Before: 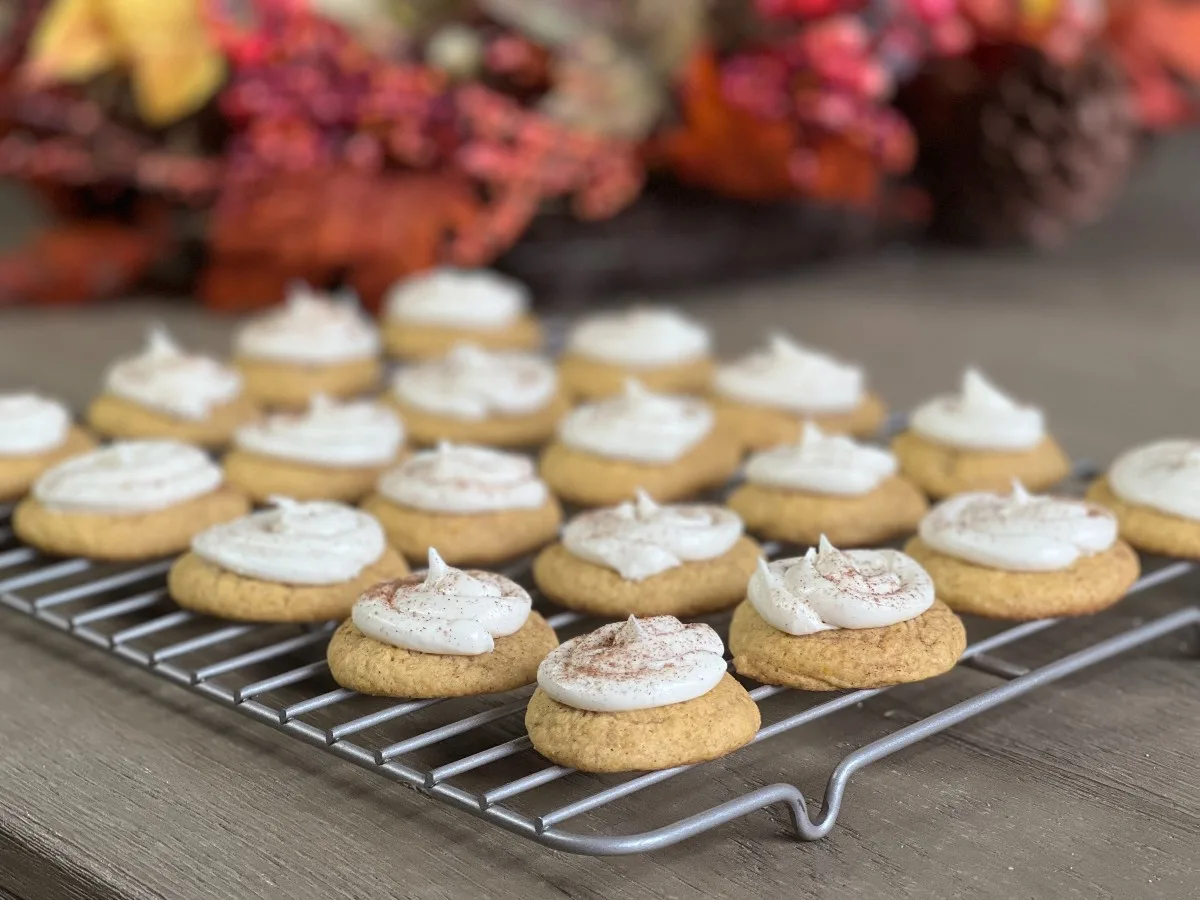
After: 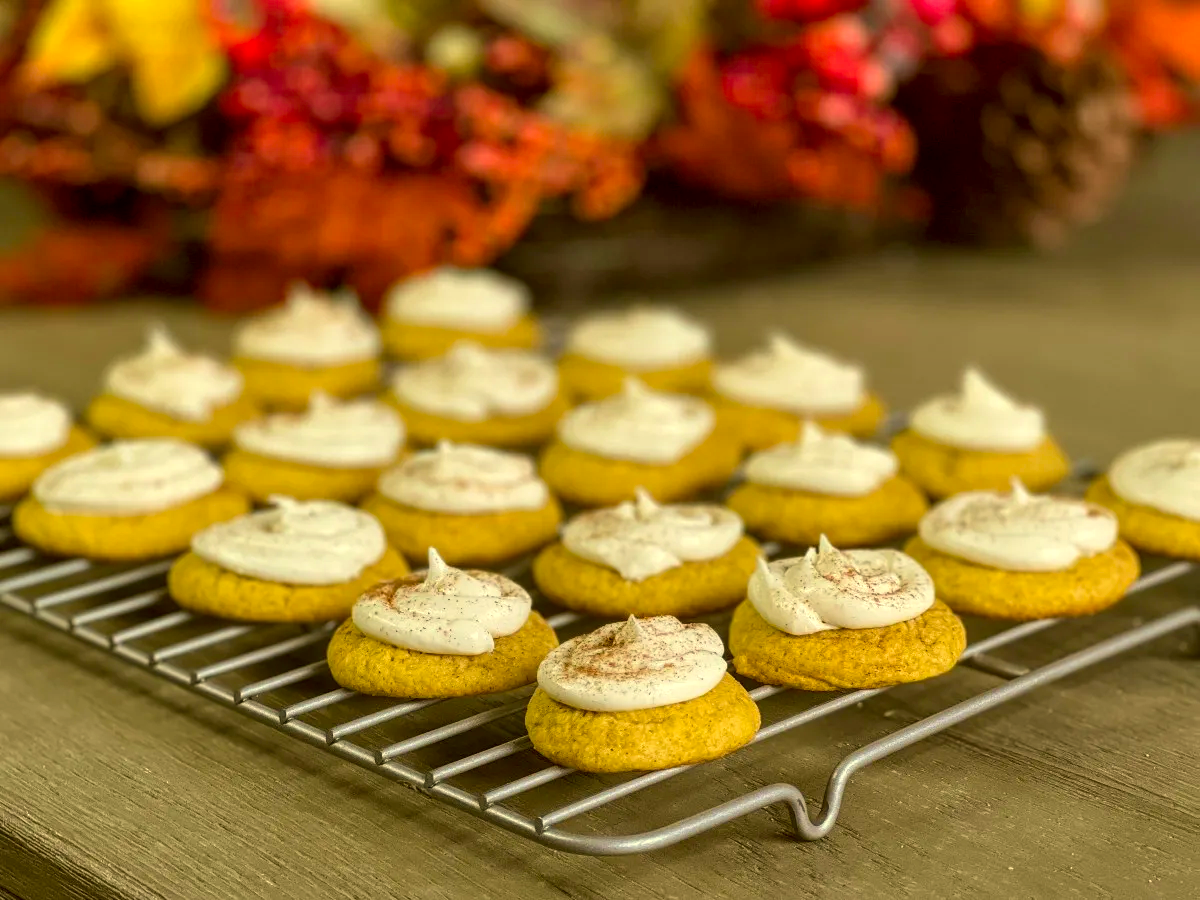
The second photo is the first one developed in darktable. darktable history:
color balance rgb: linear chroma grading › global chroma 15%, perceptual saturation grading › global saturation 30%
local contrast: on, module defaults
shadows and highlights: shadows 37.27, highlights -28.18, soften with gaussian
color correction: highlights a* 0.162, highlights b* 29.53, shadows a* -0.162, shadows b* 21.09
